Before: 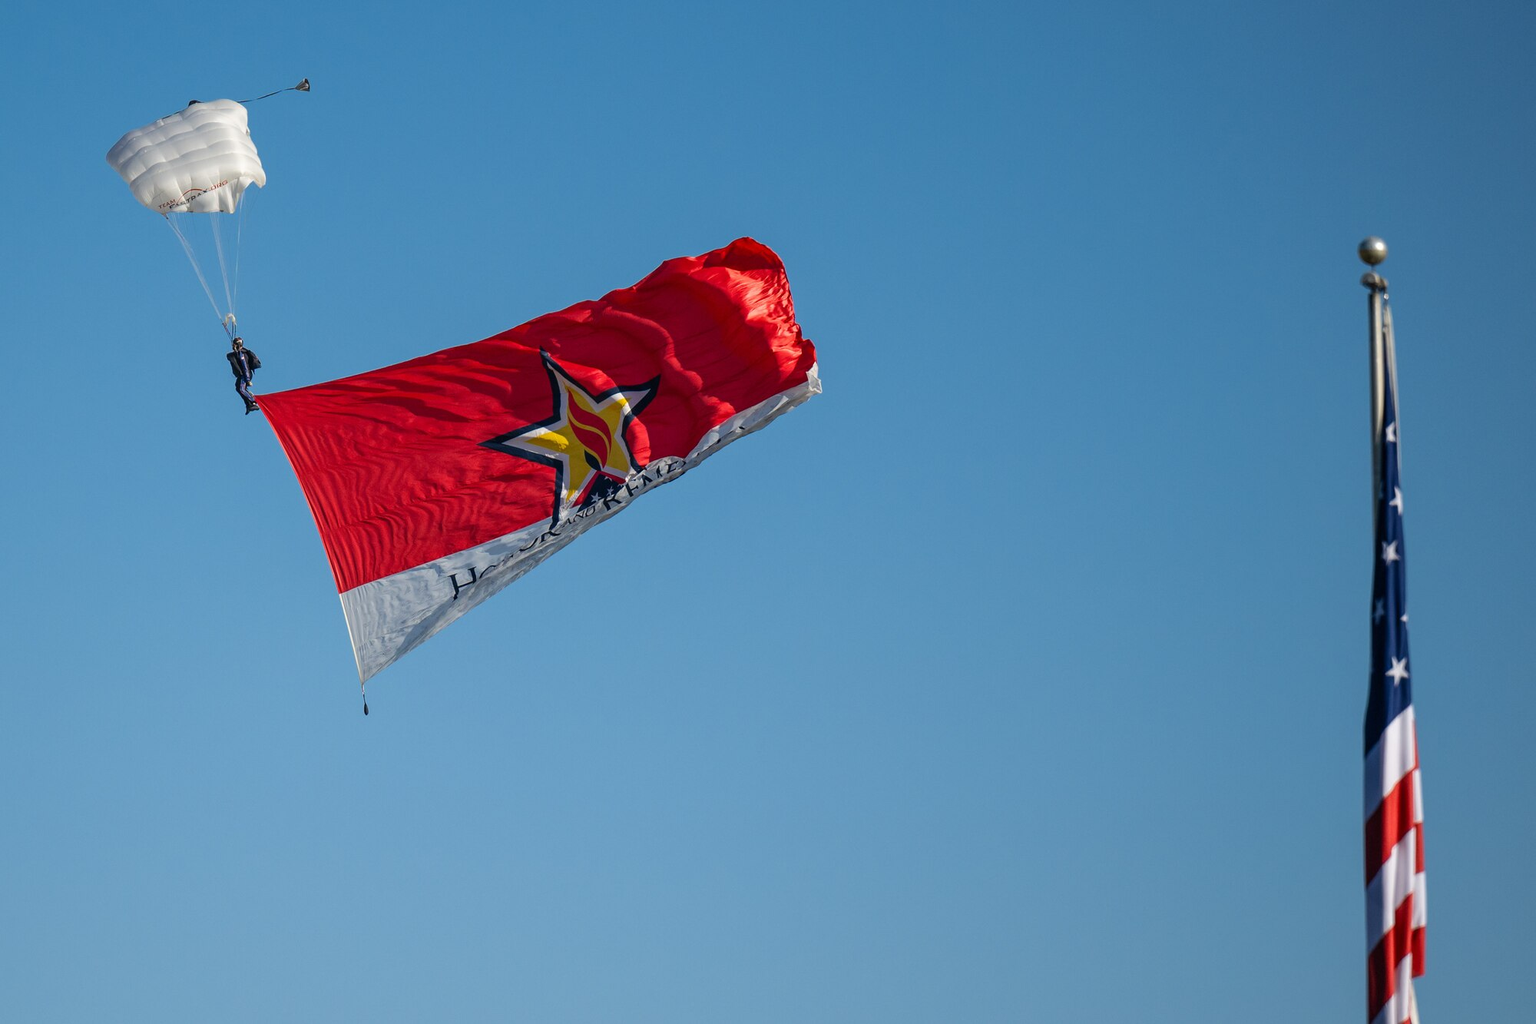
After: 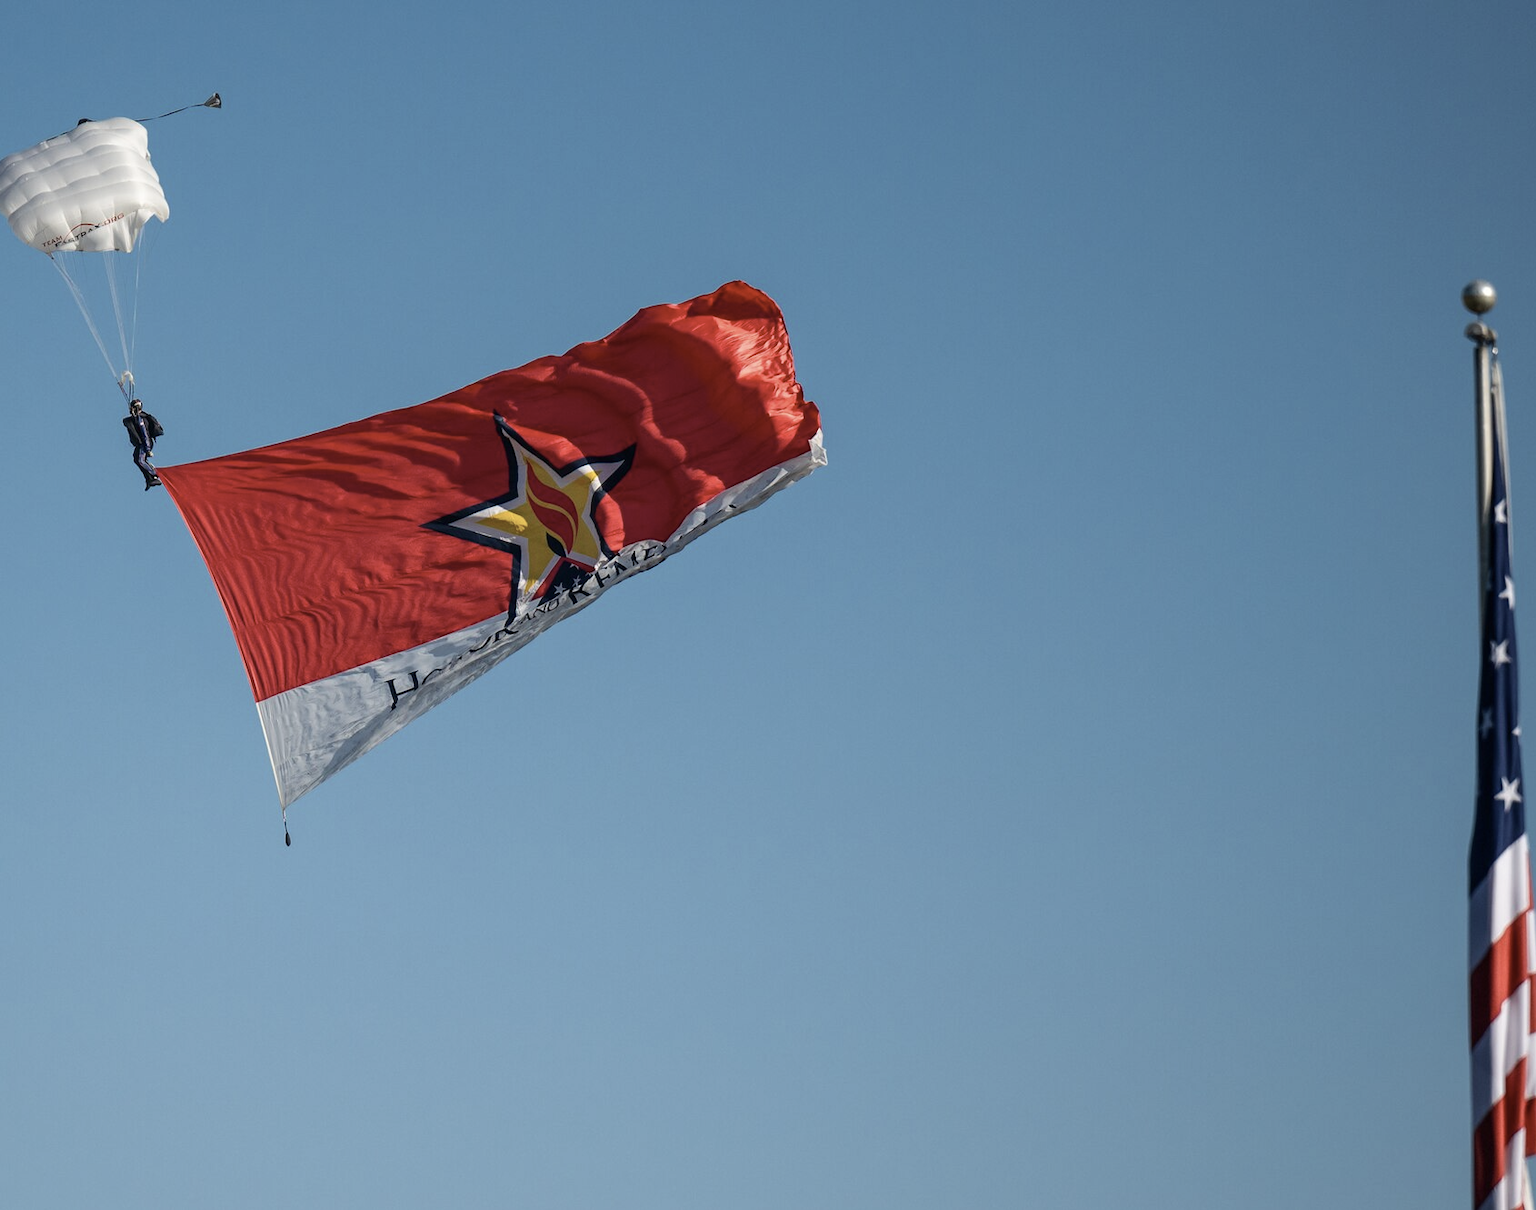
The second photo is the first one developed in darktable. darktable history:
crop: left 8.005%, right 7.466%
contrast brightness saturation: contrast 0.101, saturation -0.296
